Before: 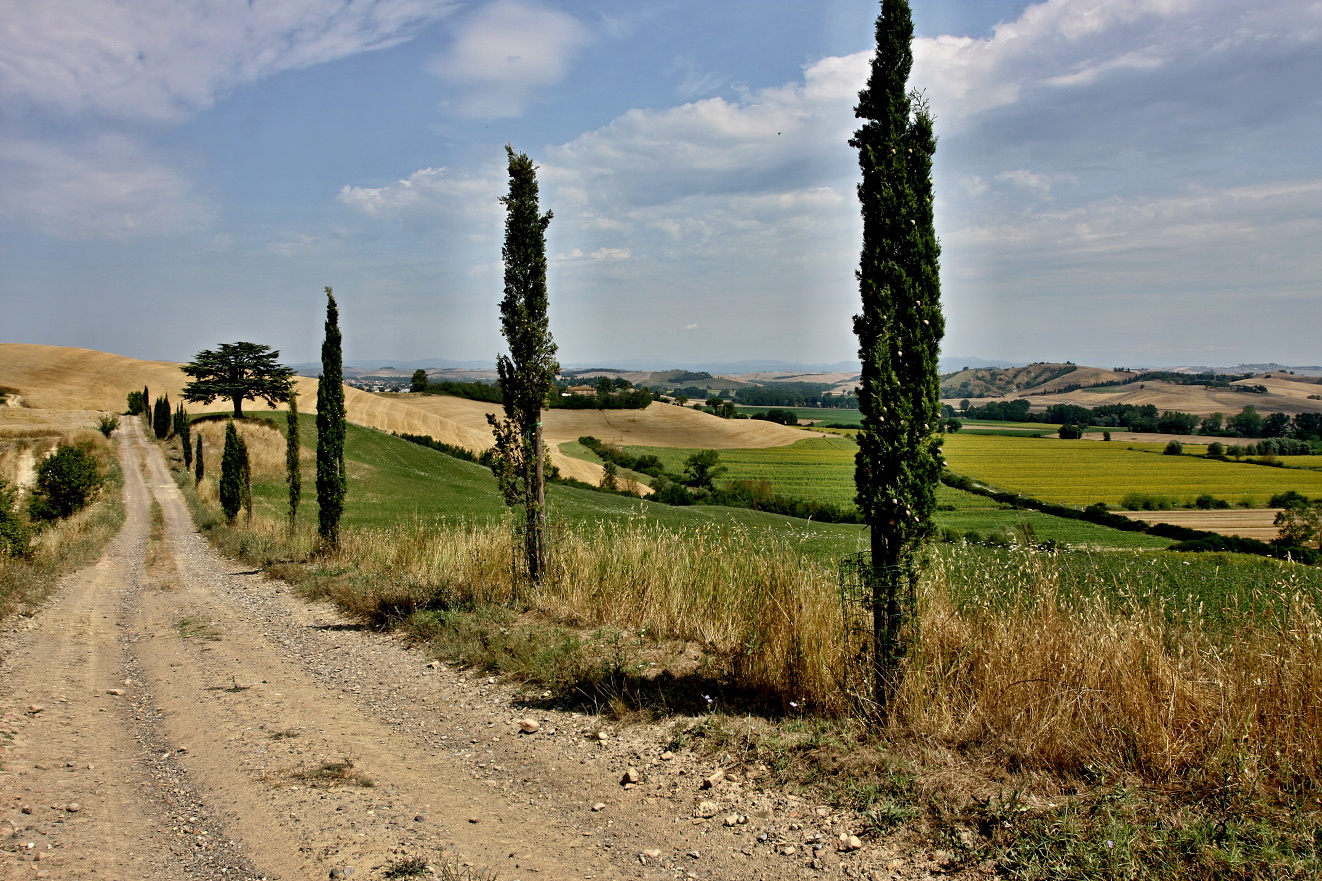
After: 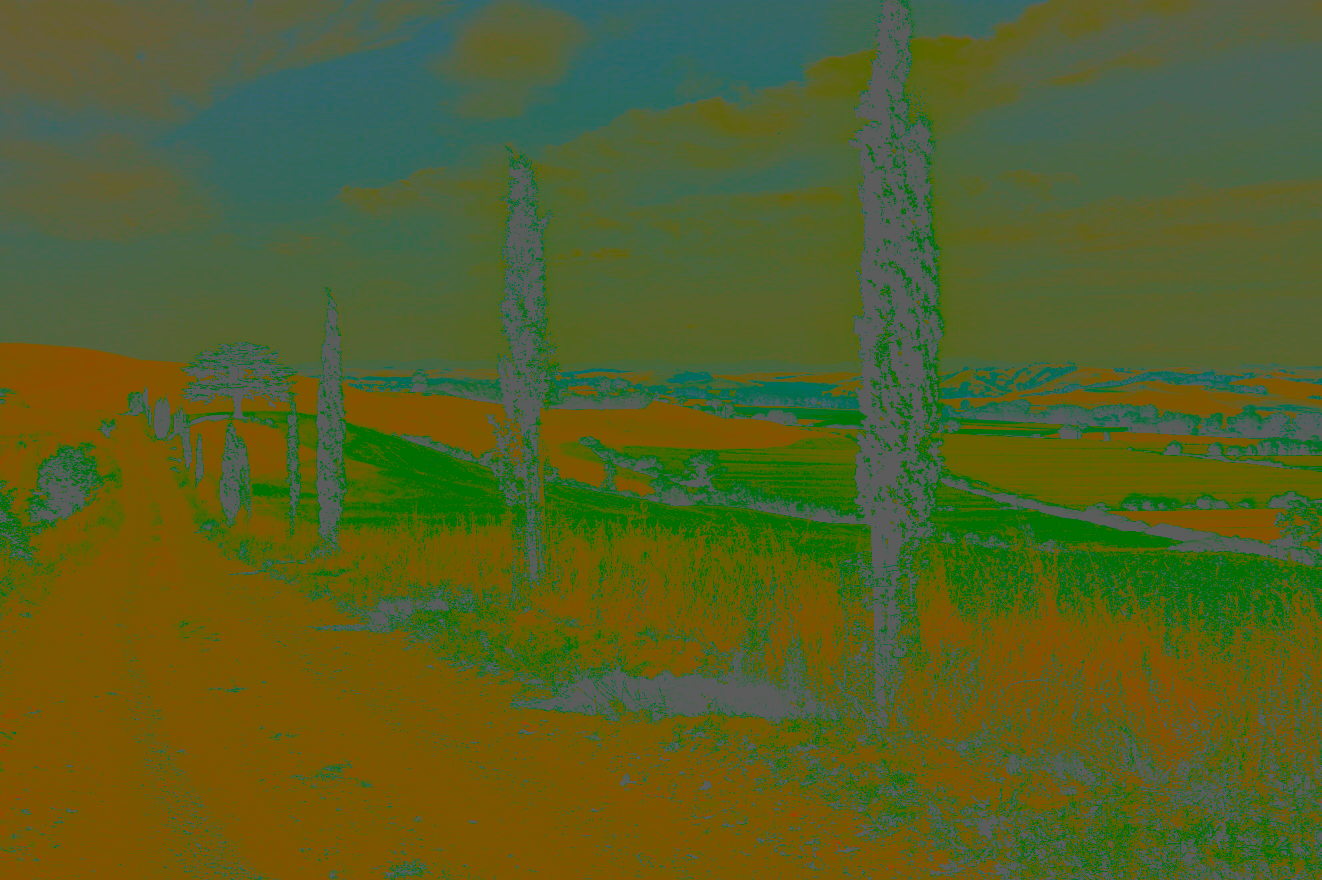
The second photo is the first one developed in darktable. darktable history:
graduated density: rotation -180°, offset 27.42
tone equalizer: -8 EV -0.75 EV, -7 EV -0.7 EV, -6 EV -0.6 EV, -5 EV -0.4 EV, -3 EV 0.4 EV, -2 EV 0.6 EV, -1 EV 0.7 EV, +0 EV 0.75 EV, edges refinement/feathering 500, mask exposure compensation -1.57 EV, preserve details no
contrast brightness saturation: contrast -0.99, brightness -0.17, saturation 0.75
crop: bottom 0.071%
color balance: mode lift, gamma, gain (sRGB), lift [1, 0.69, 1, 1], gamma [1, 1.482, 1, 1], gain [1, 1, 1, 0.802]
